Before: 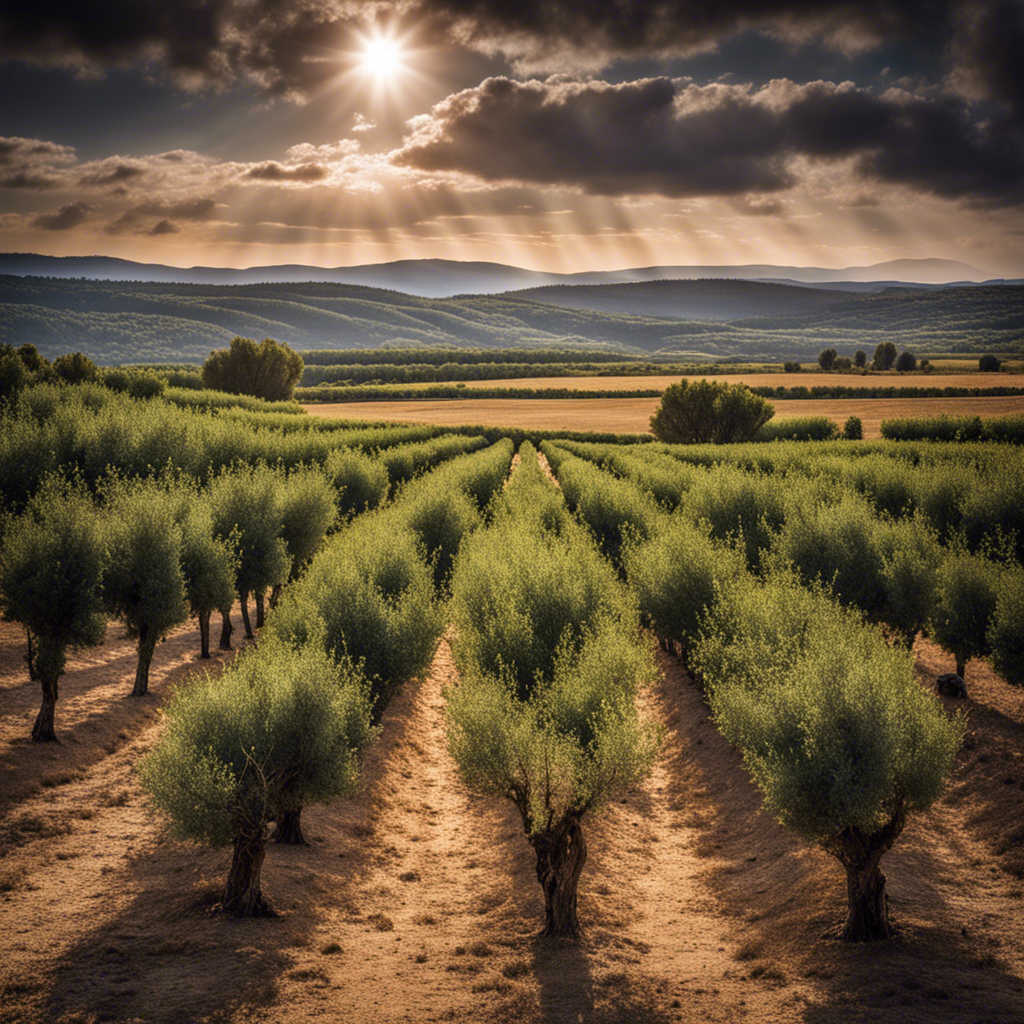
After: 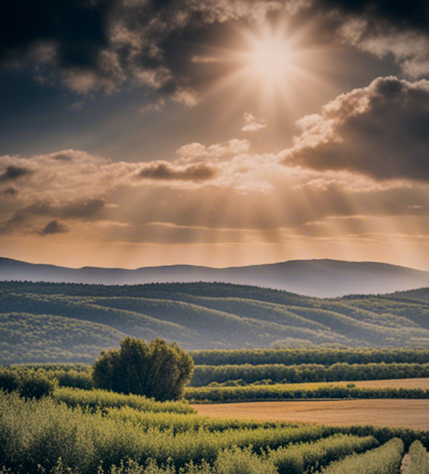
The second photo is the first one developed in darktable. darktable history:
crop and rotate: left 10.817%, top 0.062%, right 47.194%, bottom 53.626%
vignetting: fall-off radius 60.92%
color correction: highlights a* 10.32, highlights b* 14.66, shadows a* -9.59, shadows b* -15.02
filmic rgb: black relative exposure -7.65 EV, white relative exposure 4.56 EV, hardness 3.61
